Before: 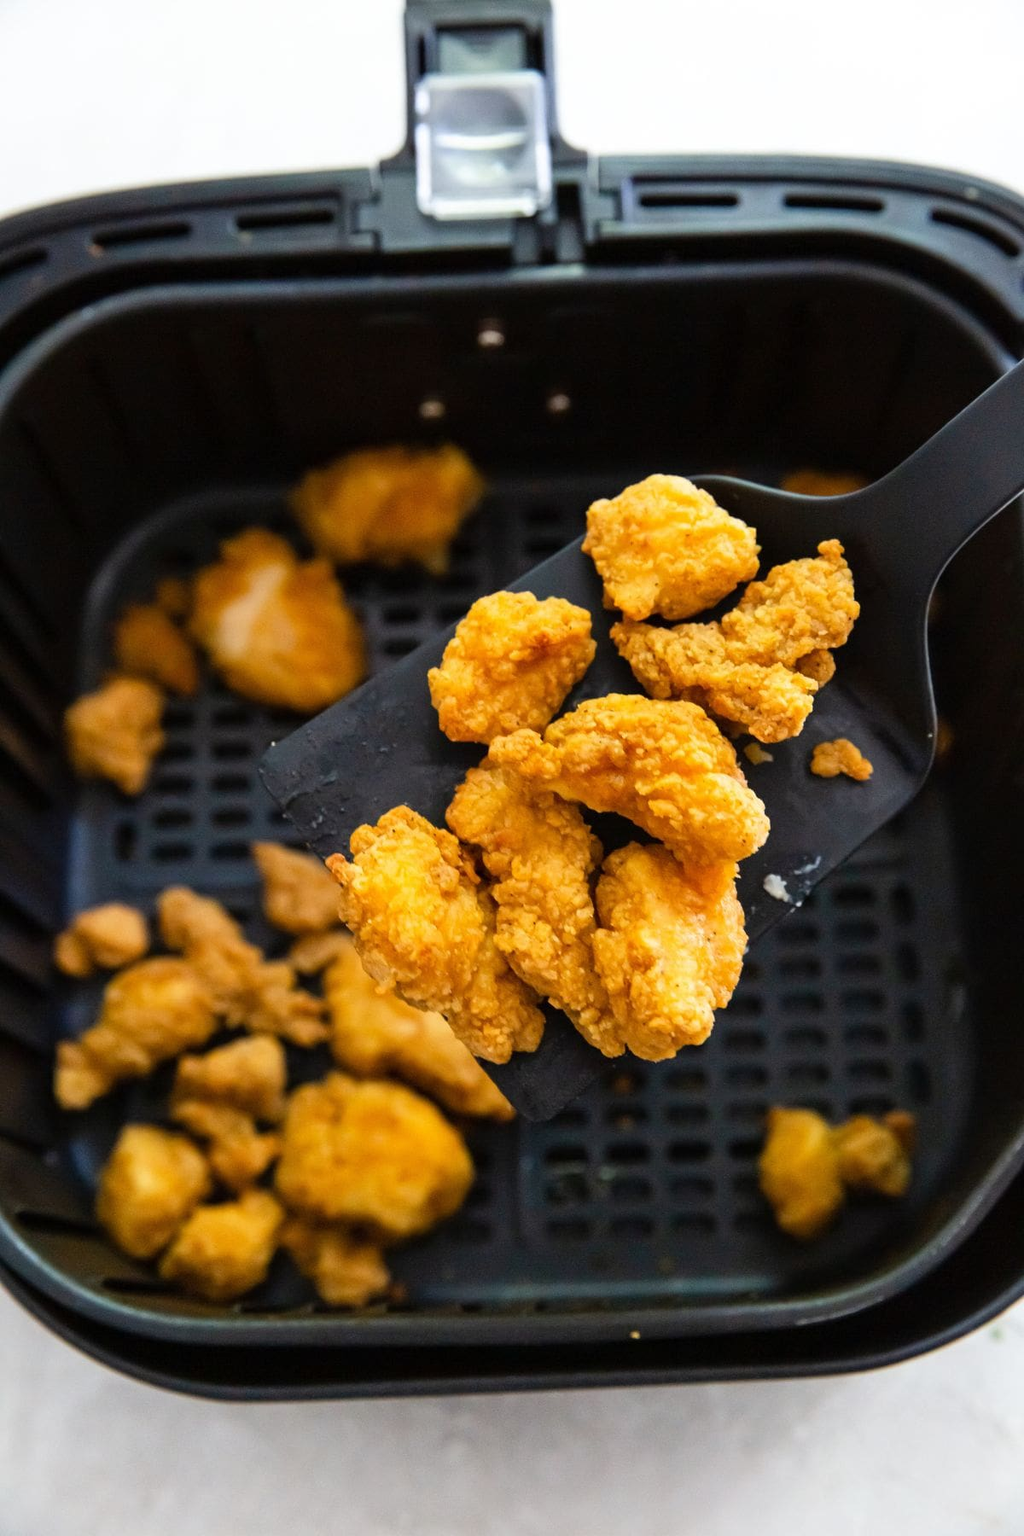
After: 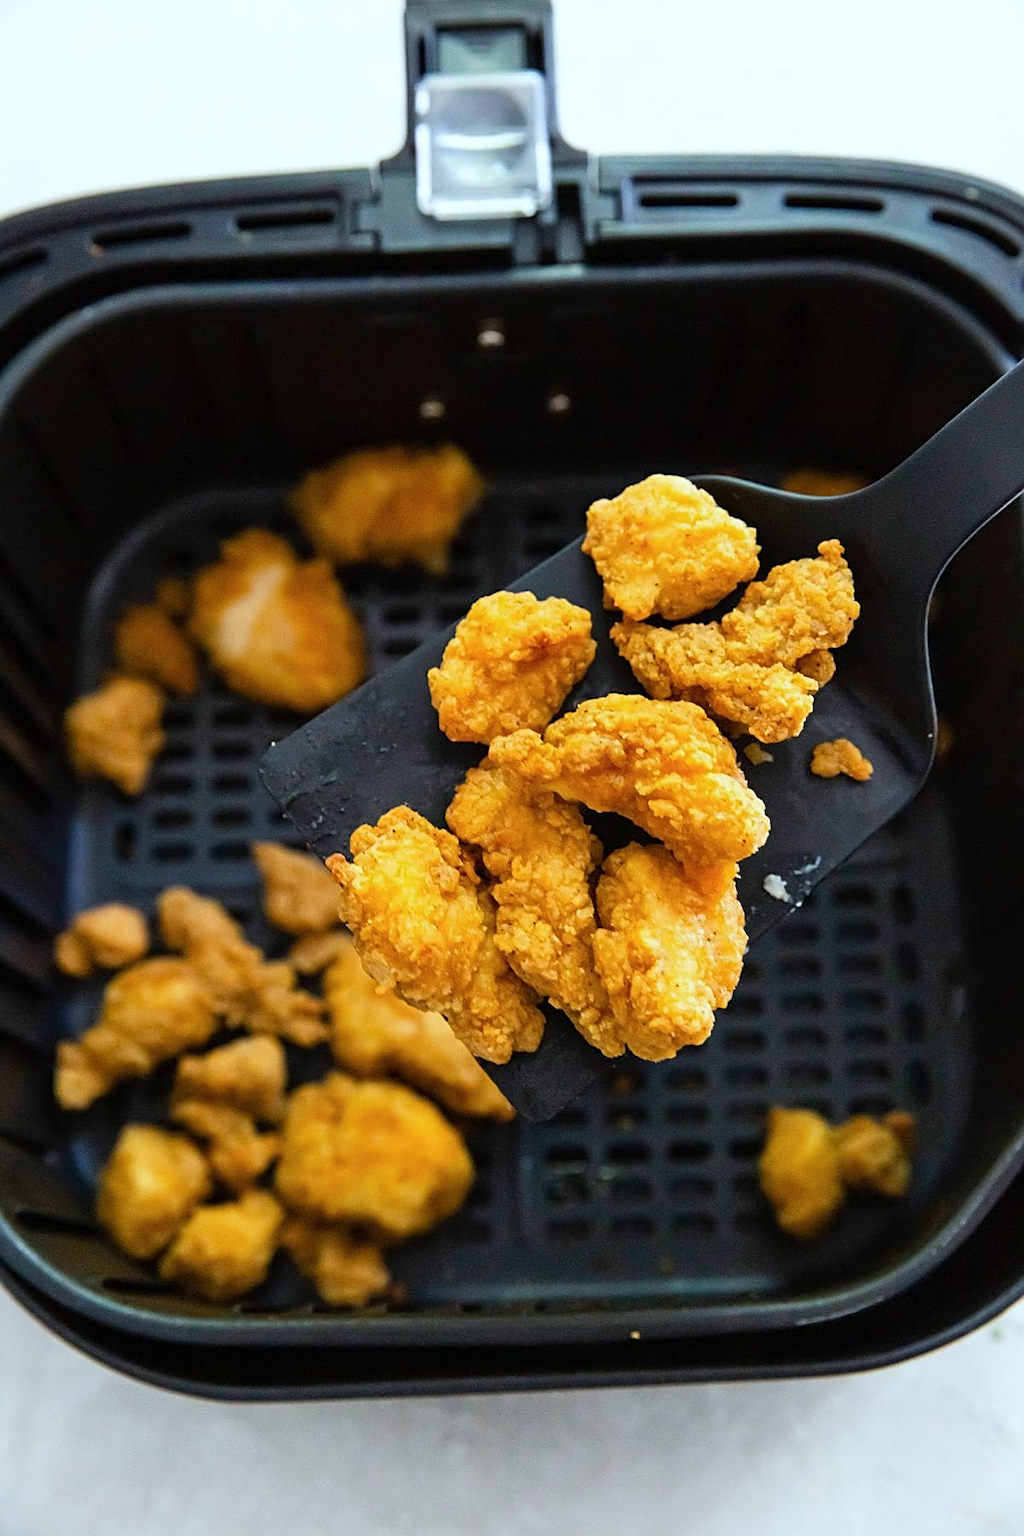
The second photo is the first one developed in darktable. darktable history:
color calibration: illuminant Planckian (black body), adaptation linear Bradford (ICC v4), x 0.36, y 0.366, temperature 4518.8 K
sharpen: on, module defaults
